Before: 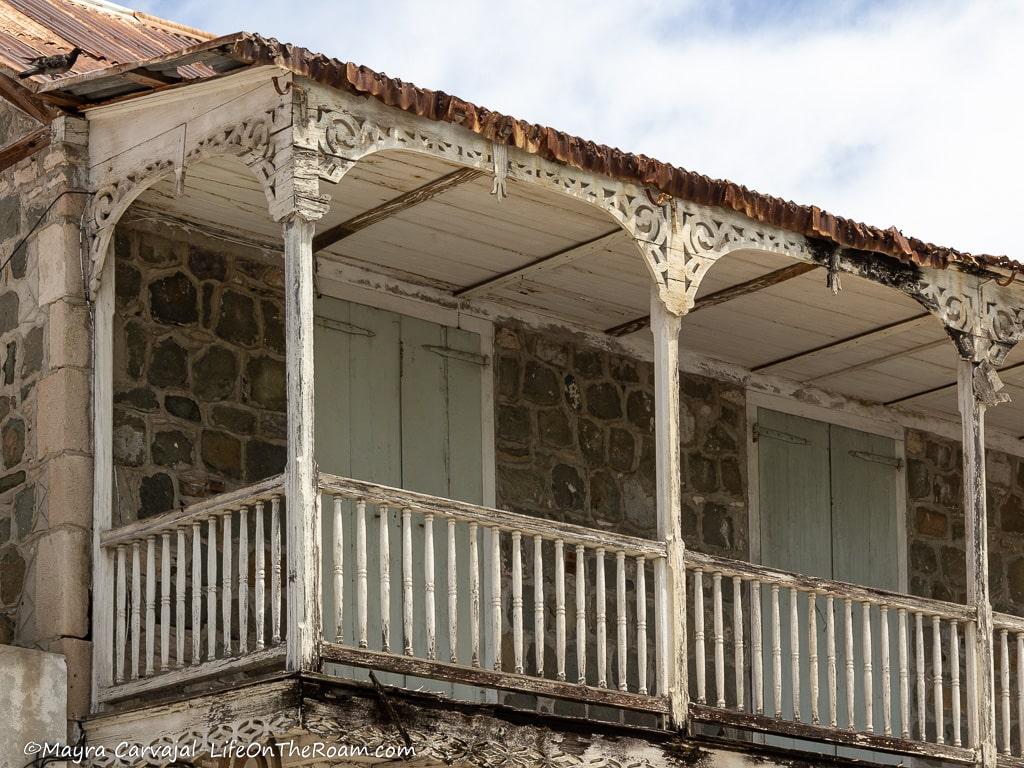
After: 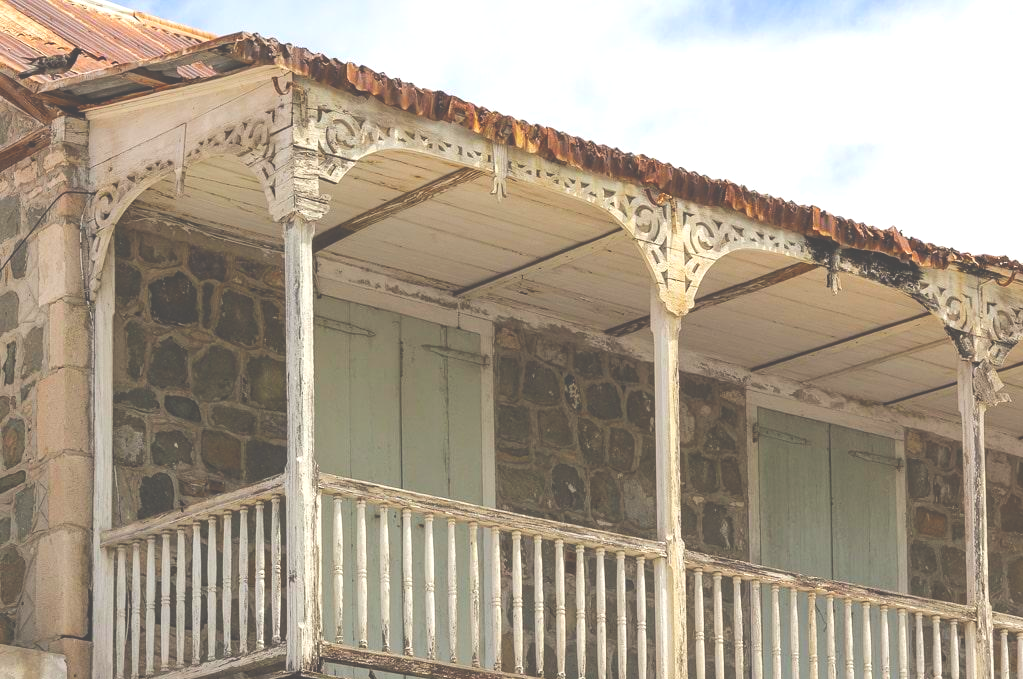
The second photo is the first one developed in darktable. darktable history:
crop and rotate: top 0%, bottom 11.49%
color balance rgb: perceptual saturation grading › global saturation 25%, perceptual brilliance grading › mid-tones 10%, perceptual brilliance grading › shadows 15%, global vibrance 20%
rgb levels: levels [[0.013, 0.434, 0.89], [0, 0.5, 1], [0, 0.5, 1]]
exposure: black level correction -0.041, exposure 0.064 EV, compensate highlight preservation false
